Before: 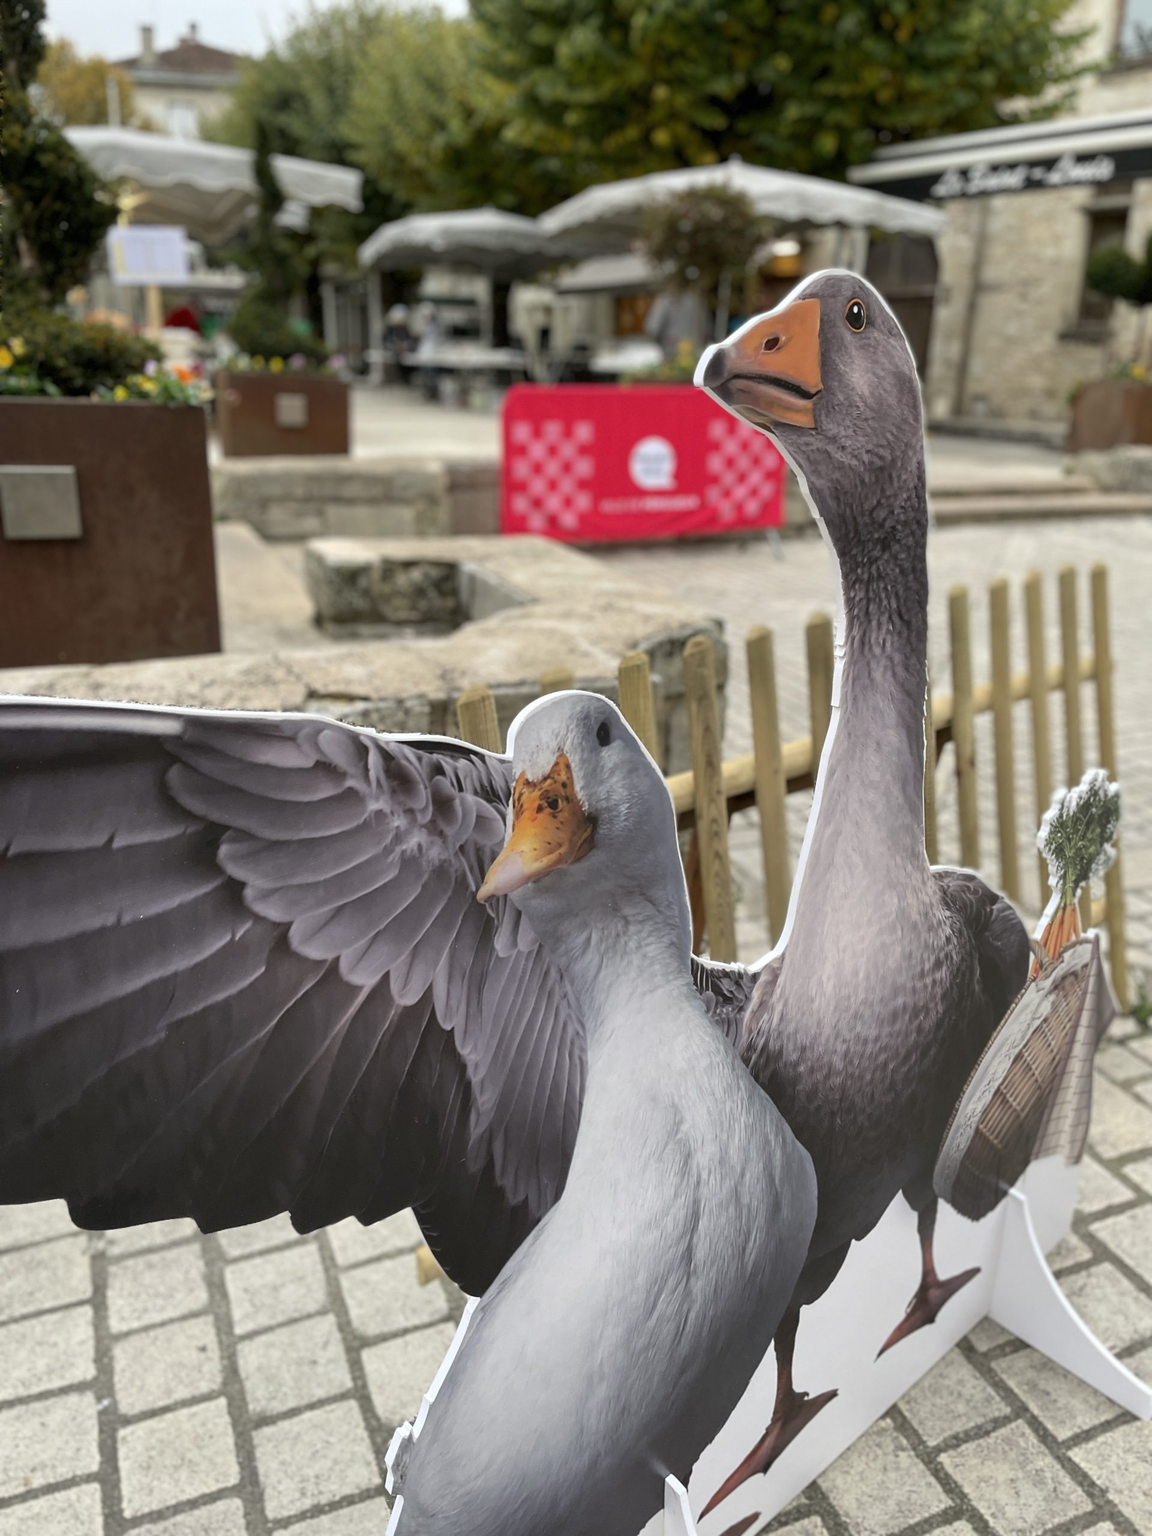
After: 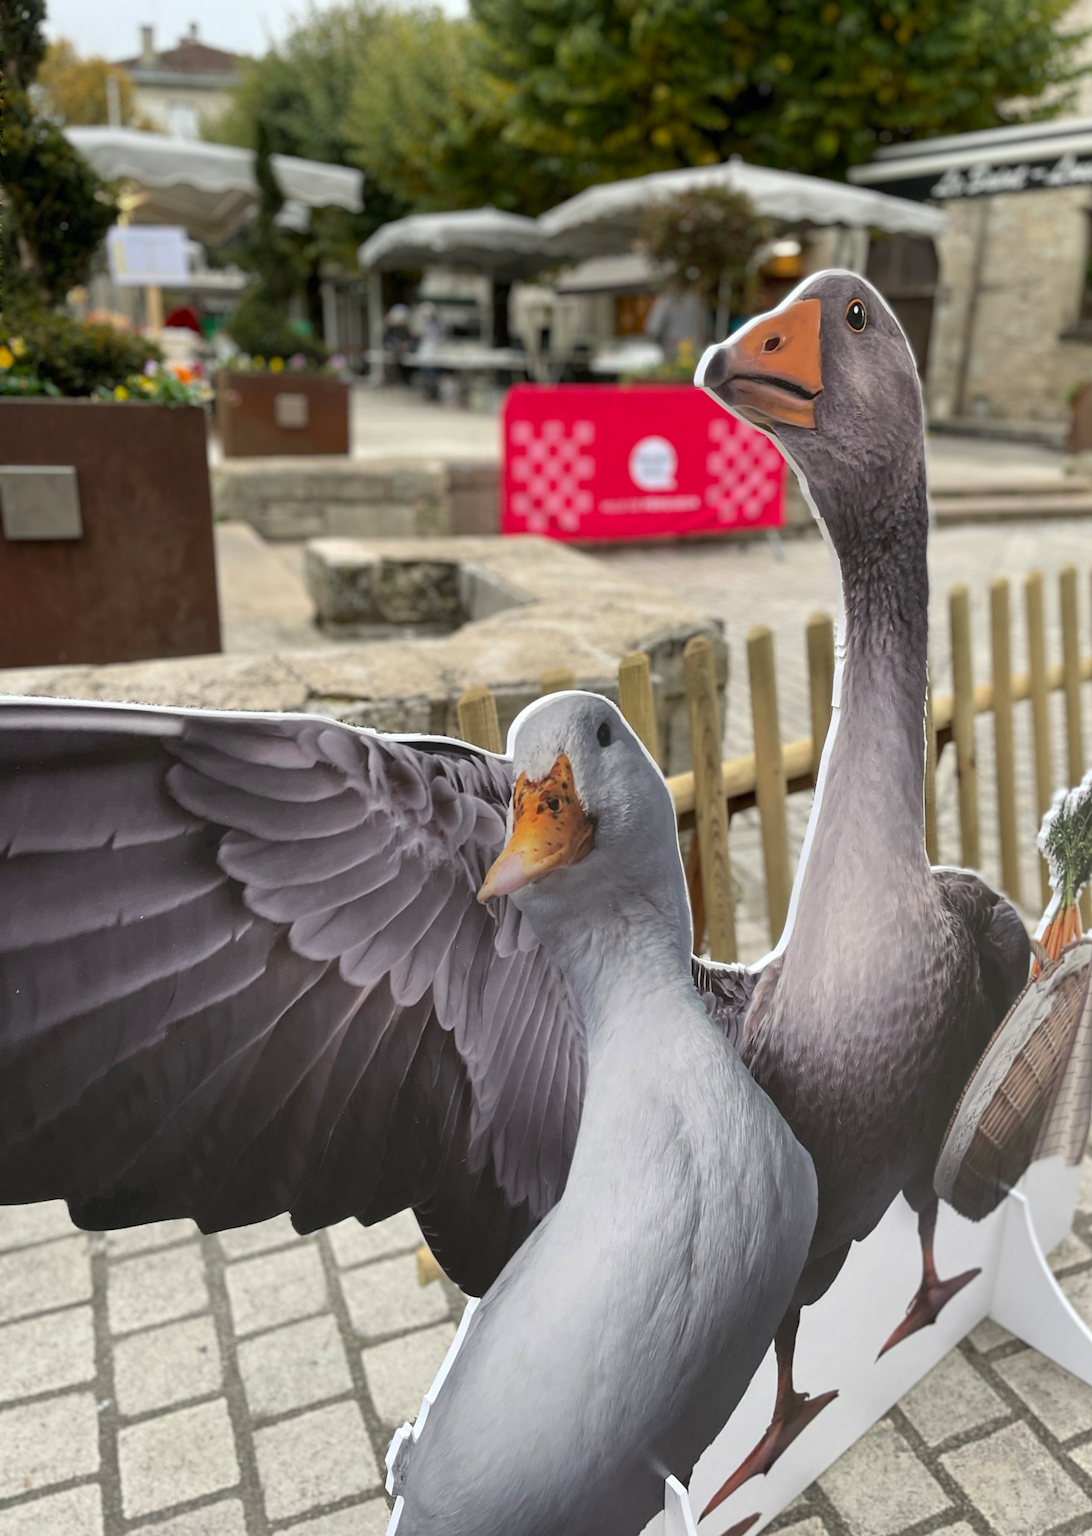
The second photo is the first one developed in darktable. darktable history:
crop and rotate: left 0%, right 5.201%
